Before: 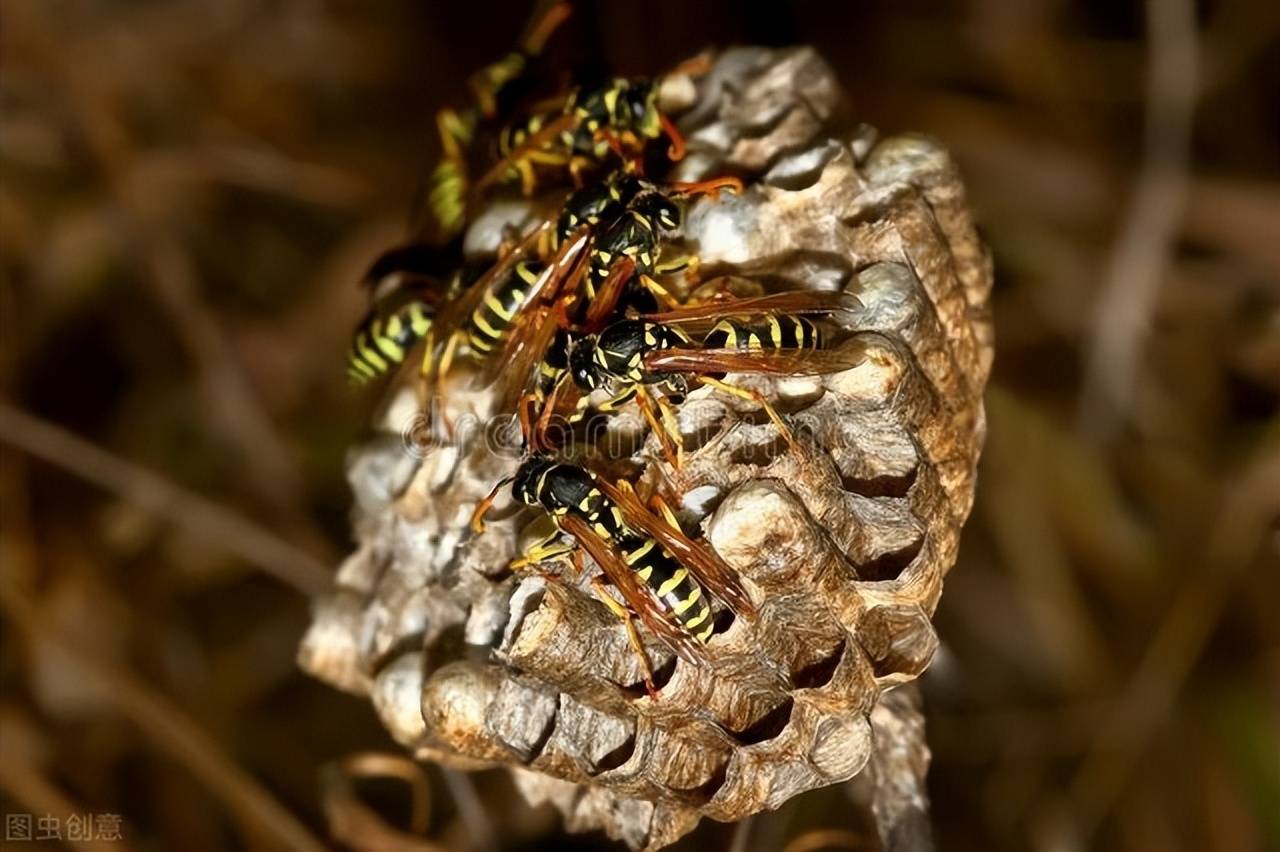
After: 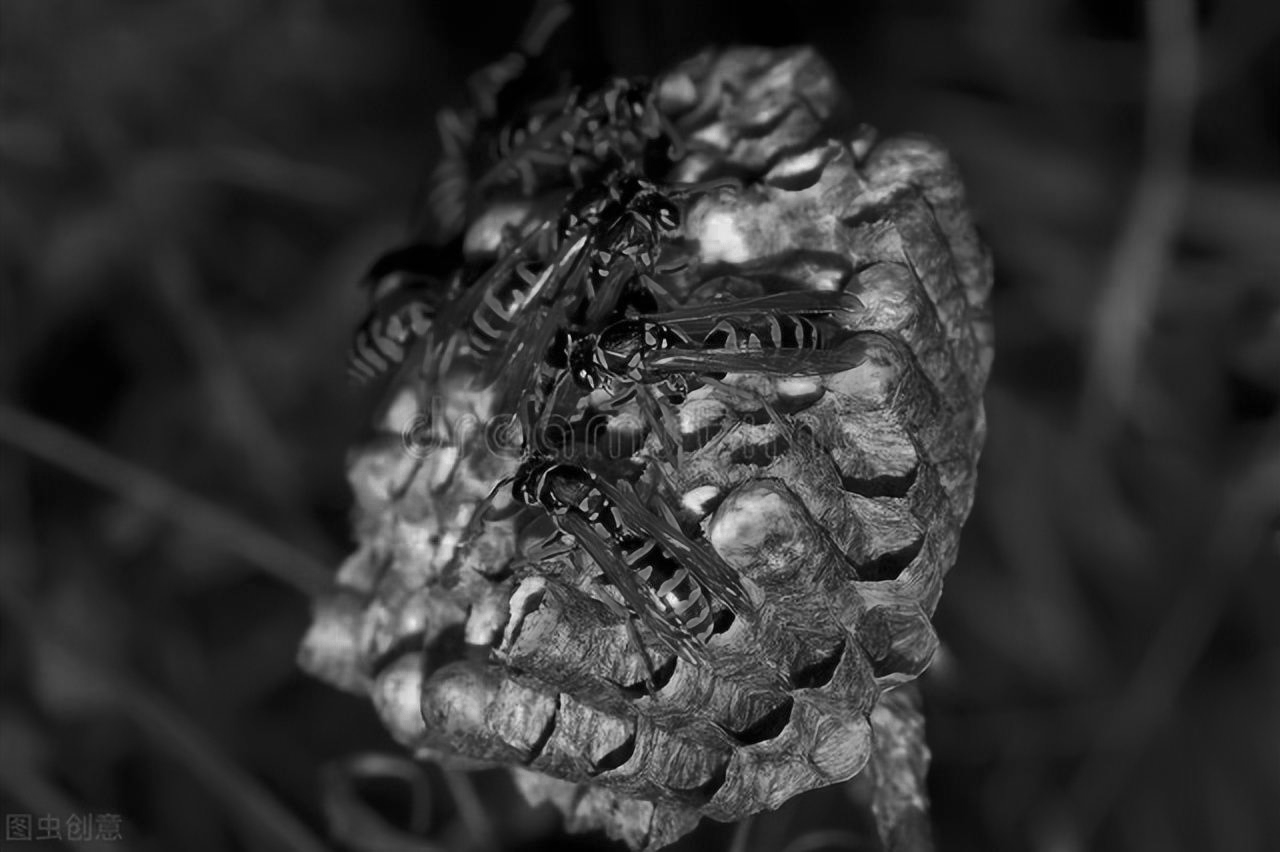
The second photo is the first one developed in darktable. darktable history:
color zones: curves: ch0 [(0.287, 0.048) (0.493, 0.484) (0.737, 0.816)]; ch1 [(0, 0) (0.143, 0) (0.286, 0) (0.429, 0) (0.571, 0) (0.714, 0) (0.857, 0)]
